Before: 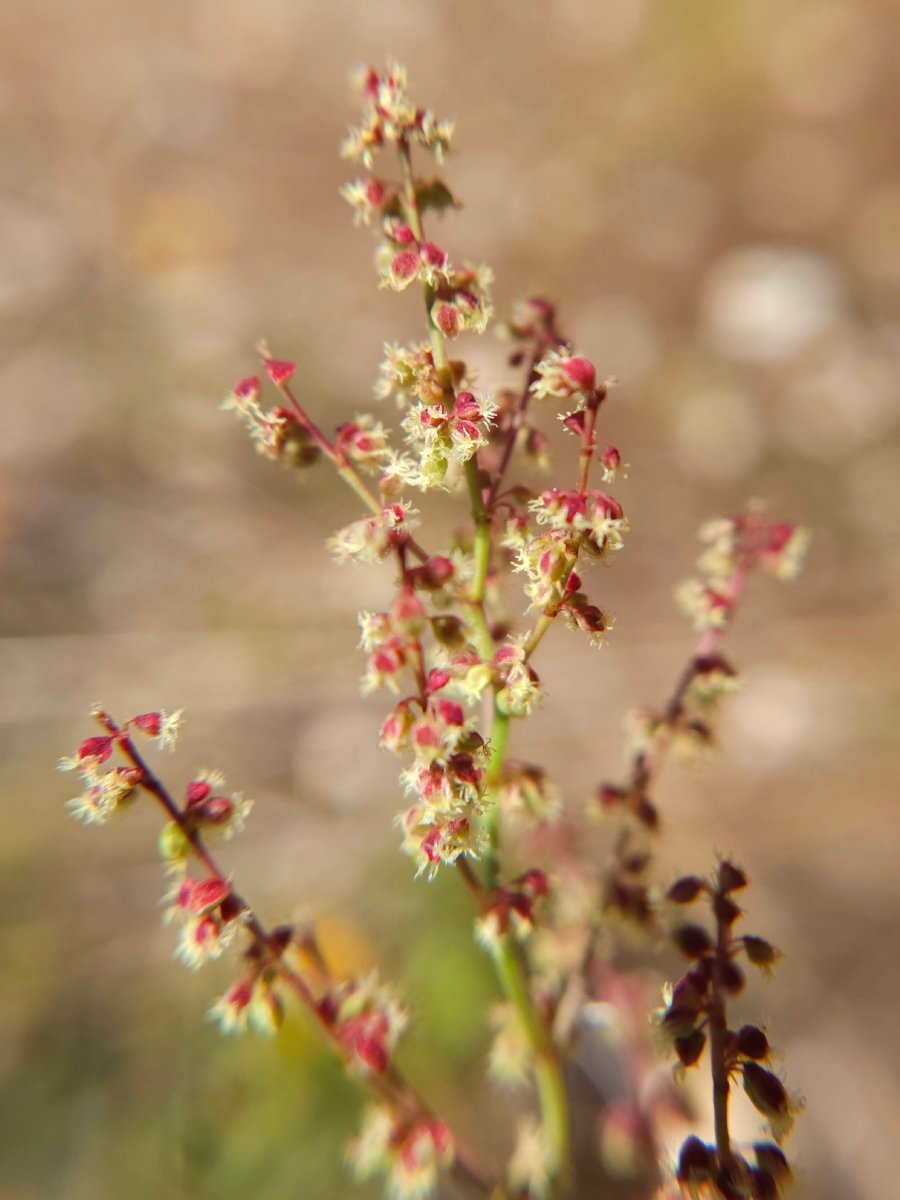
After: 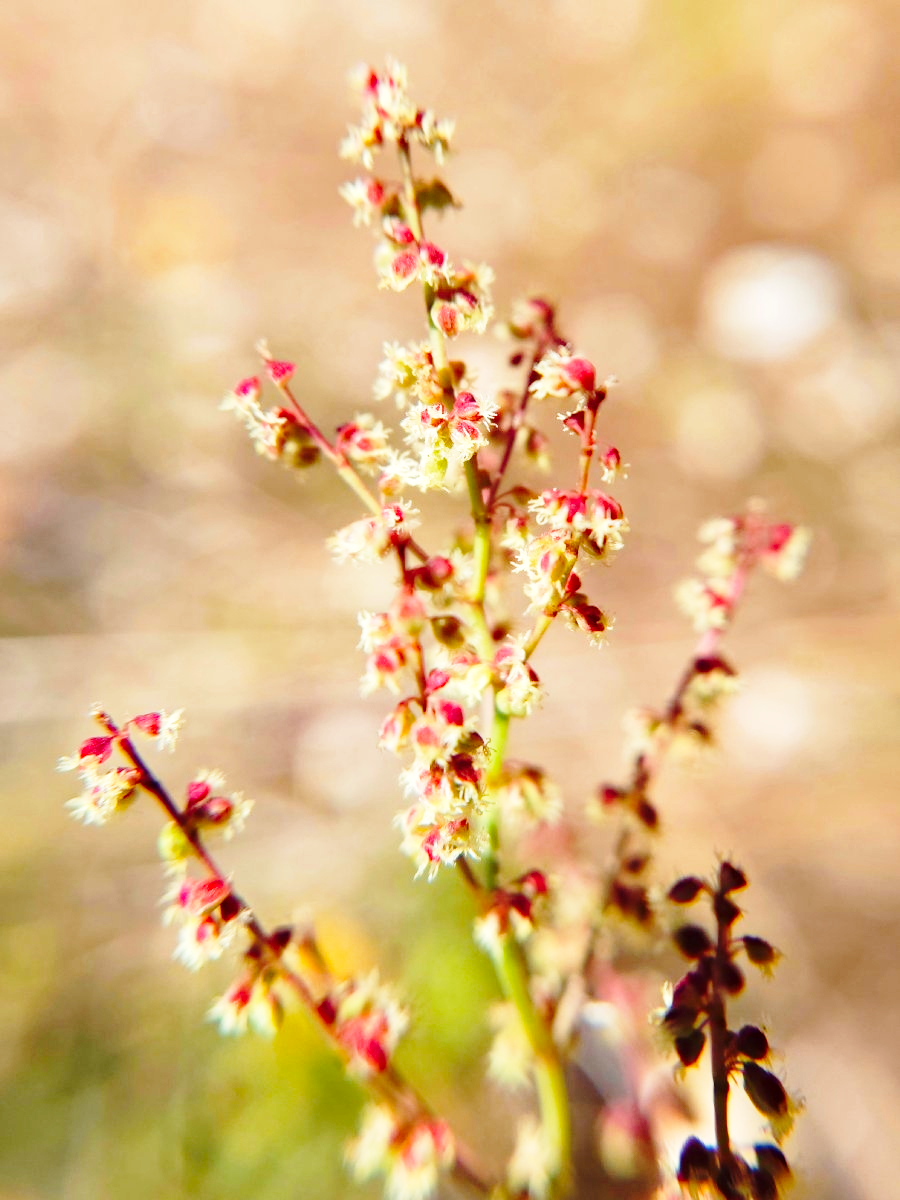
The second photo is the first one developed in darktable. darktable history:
base curve: curves: ch0 [(0, 0) (0.028, 0.03) (0.105, 0.232) (0.387, 0.748) (0.754, 0.968) (1, 1)], preserve colors none
haze removal: compatibility mode true, adaptive false
